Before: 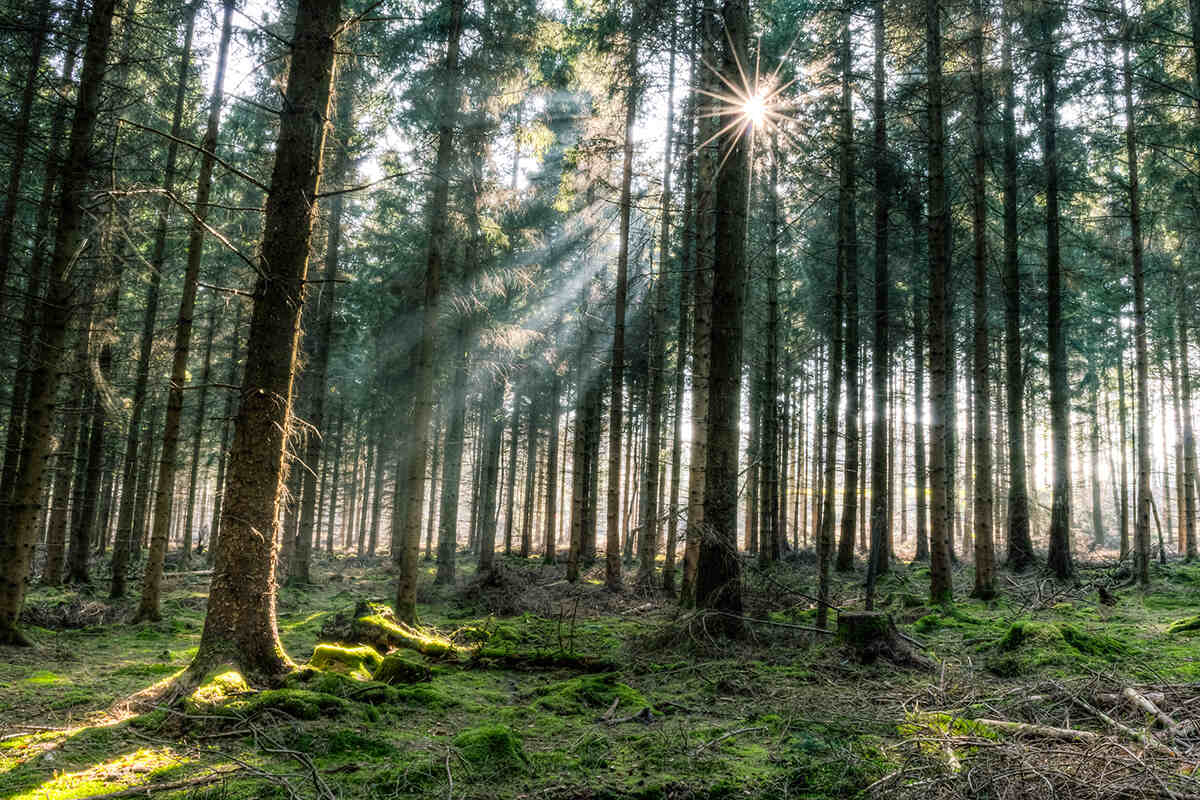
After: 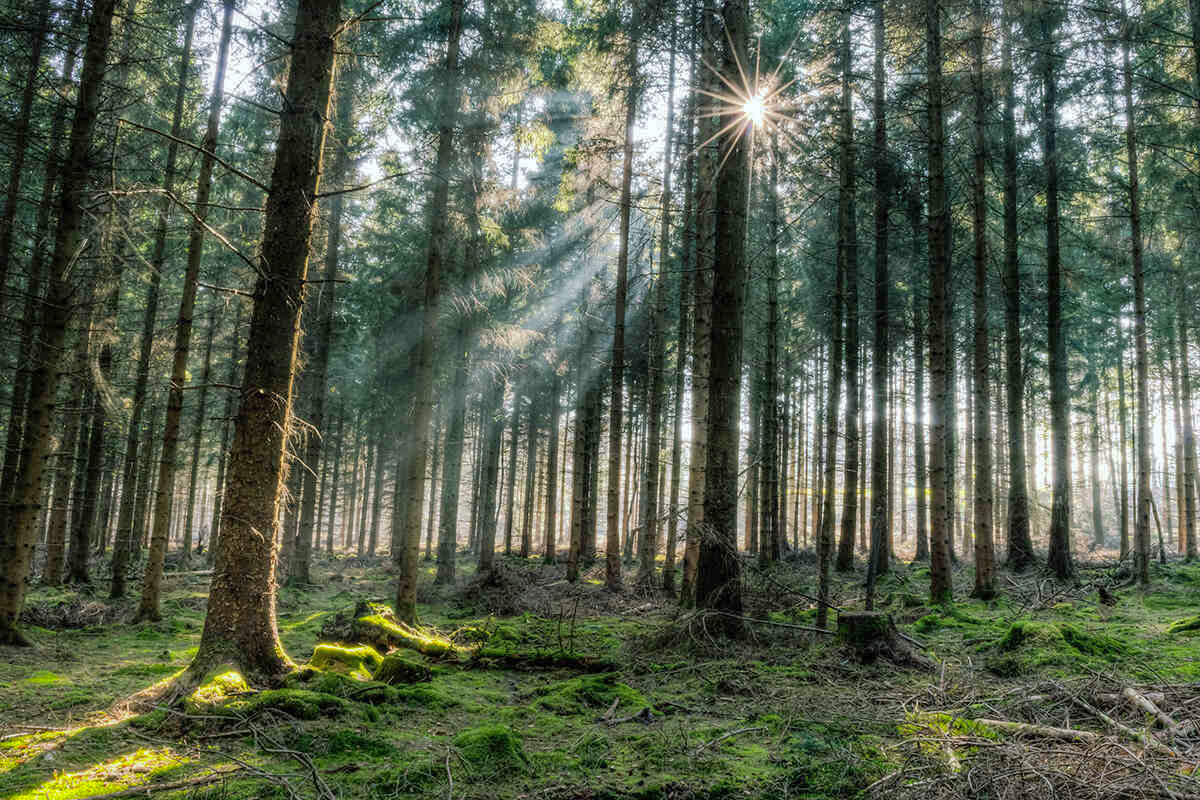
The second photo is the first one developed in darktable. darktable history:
white balance: red 0.978, blue 0.999
shadows and highlights: shadows 40, highlights -60
